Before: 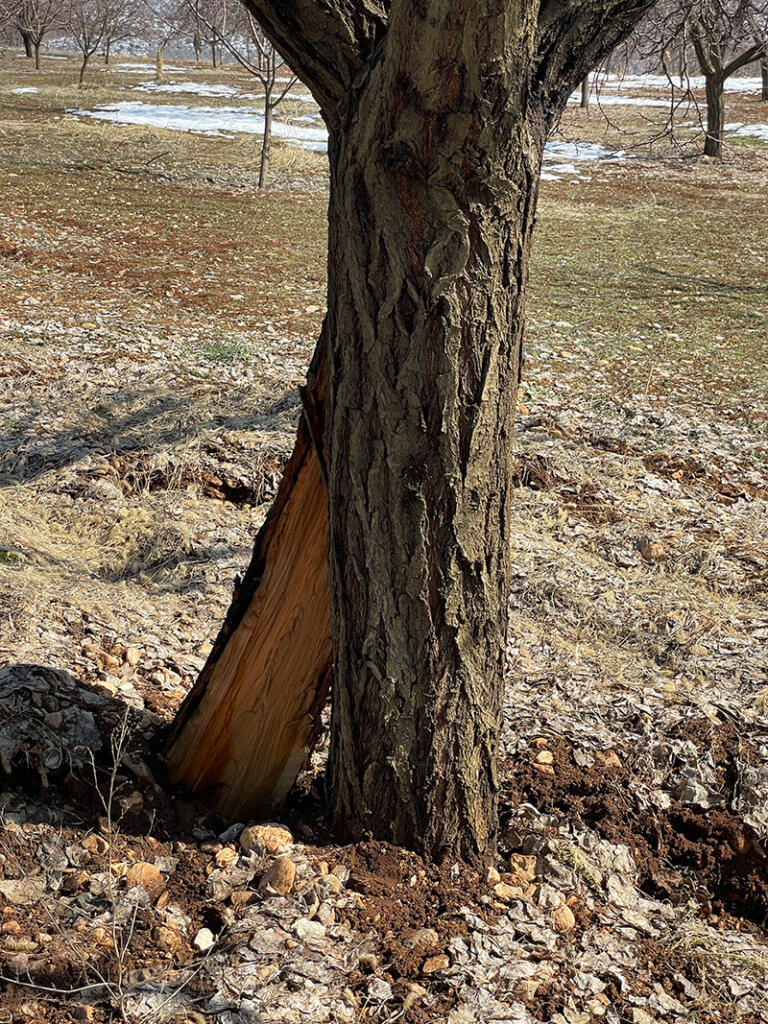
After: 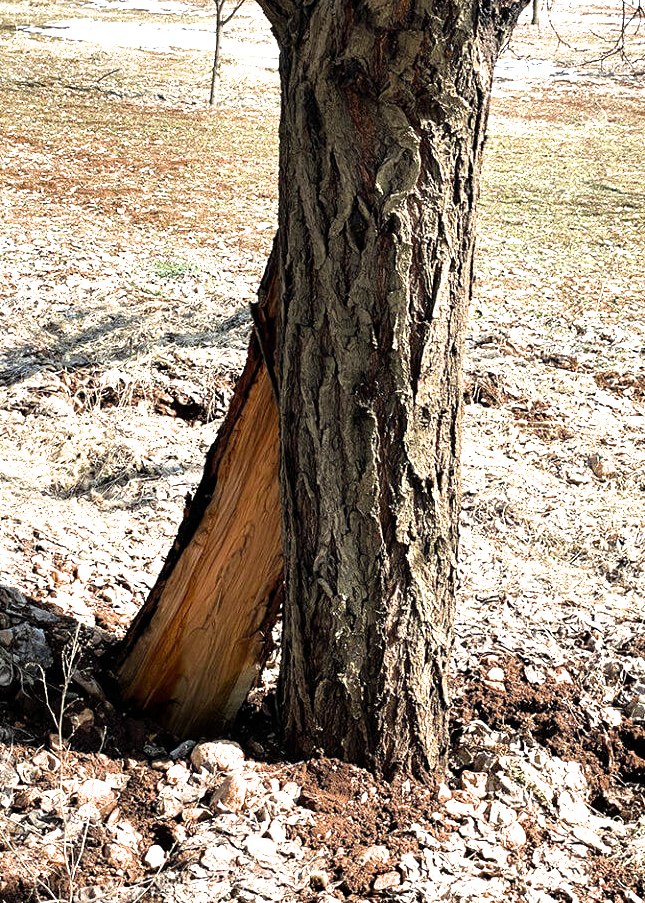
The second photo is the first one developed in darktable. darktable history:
exposure: exposure 1.223 EV, compensate highlight preservation false
filmic rgb: black relative exposure -9.08 EV, white relative exposure 2.3 EV, hardness 7.49
white balance: emerald 1
crop: left 6.446%, top 8.188%, right 9.538%, bottom 3.548%
